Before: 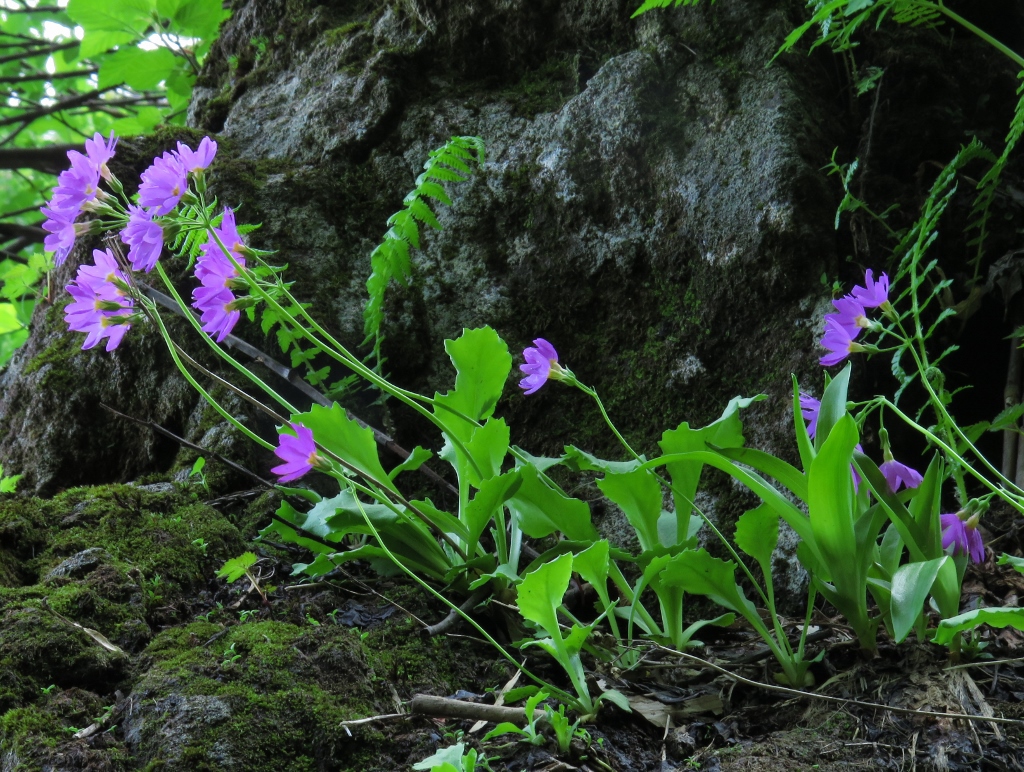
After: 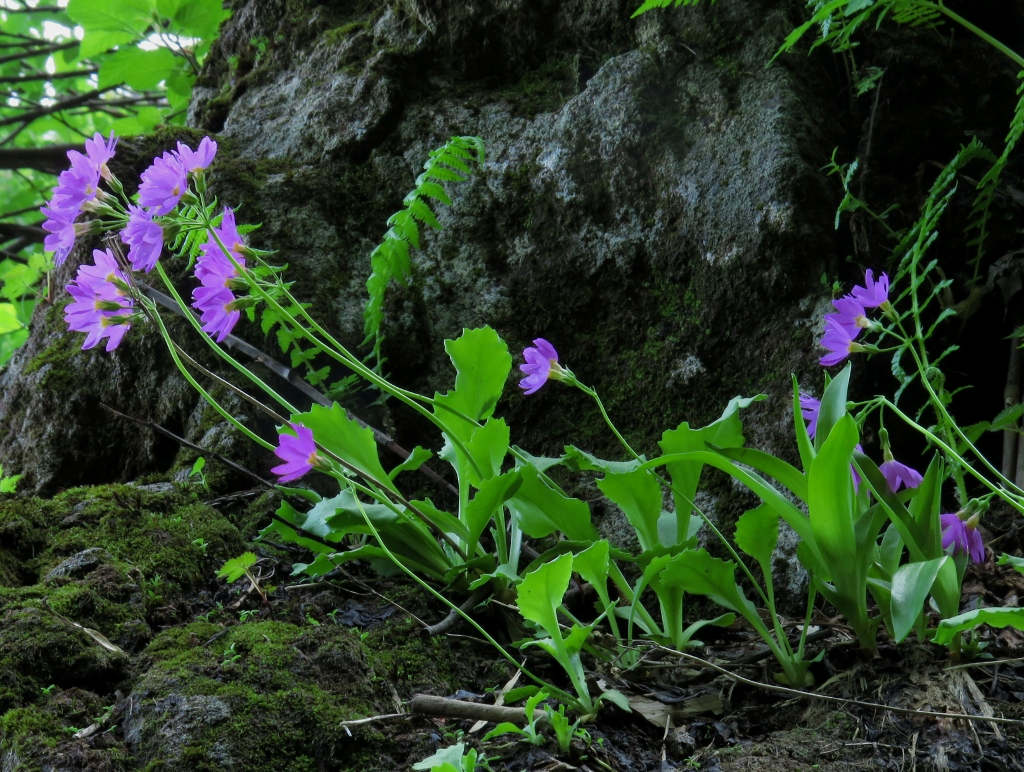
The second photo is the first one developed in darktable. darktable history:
exposure: black level correction 0.001, exposure -0.201 EV, compensate highlight preservation false
